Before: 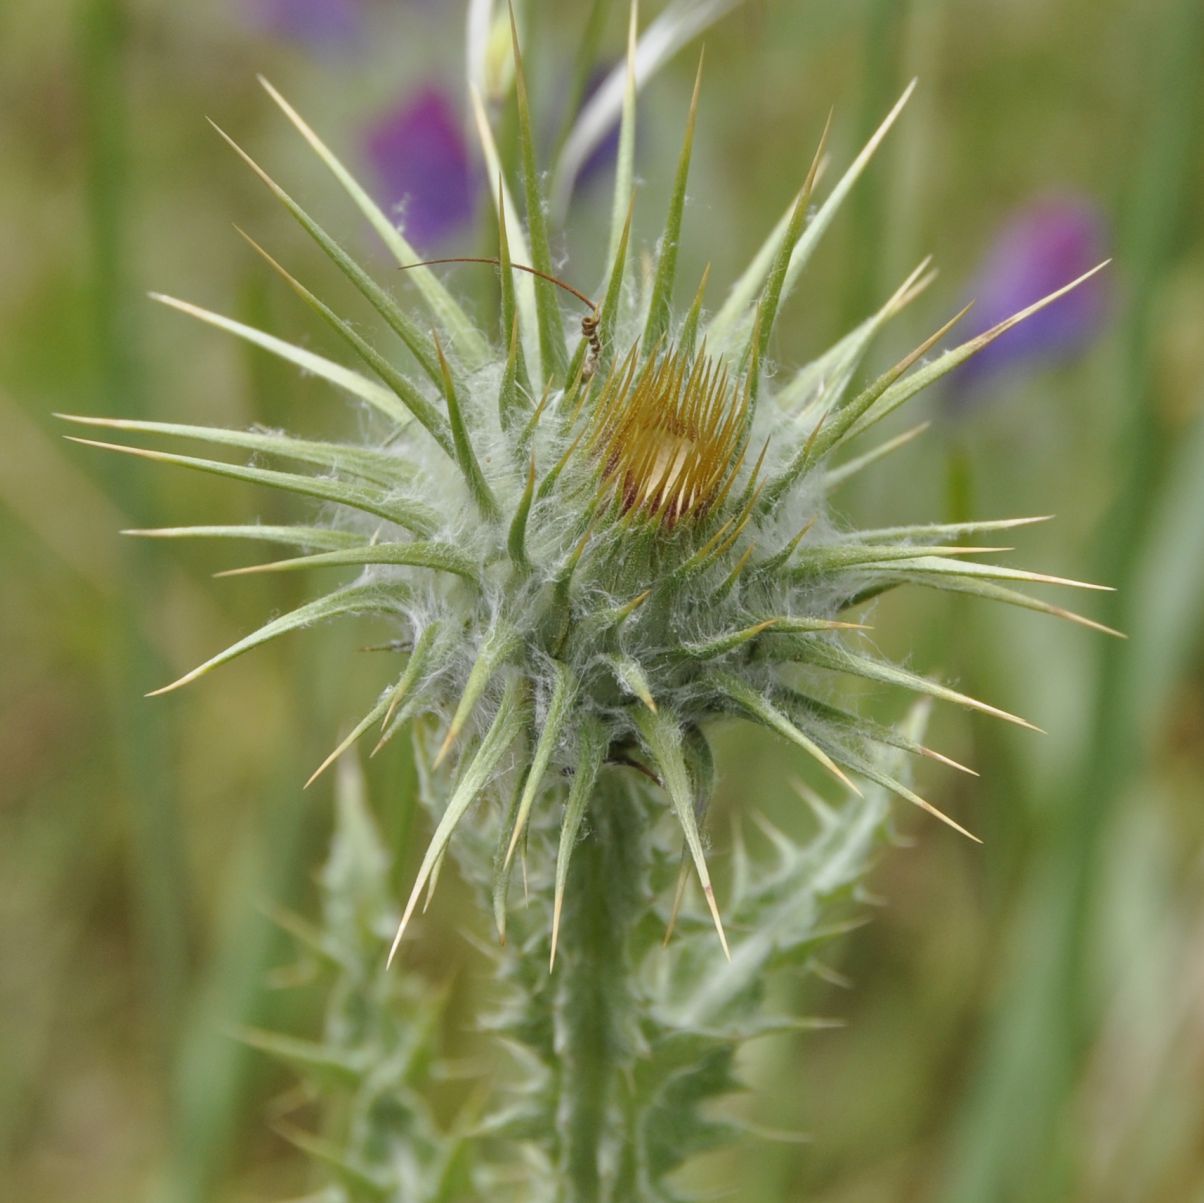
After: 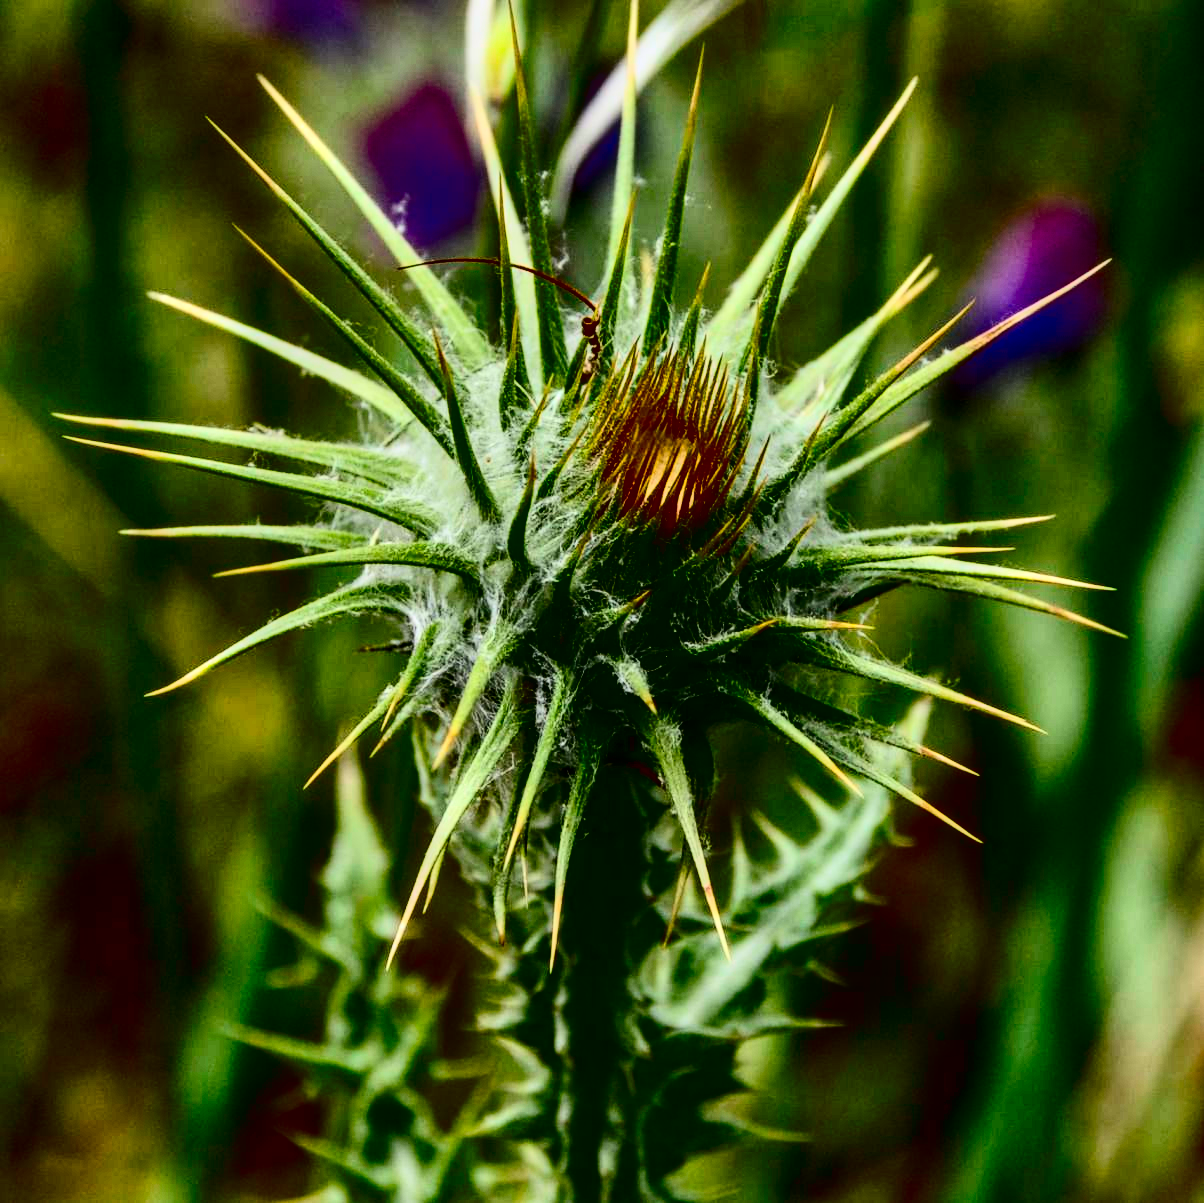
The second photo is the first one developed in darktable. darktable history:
local contrast: on, module defaults
contrast brightness saturation: contrast 0.762, brightness -0.994, saturation 0.993
